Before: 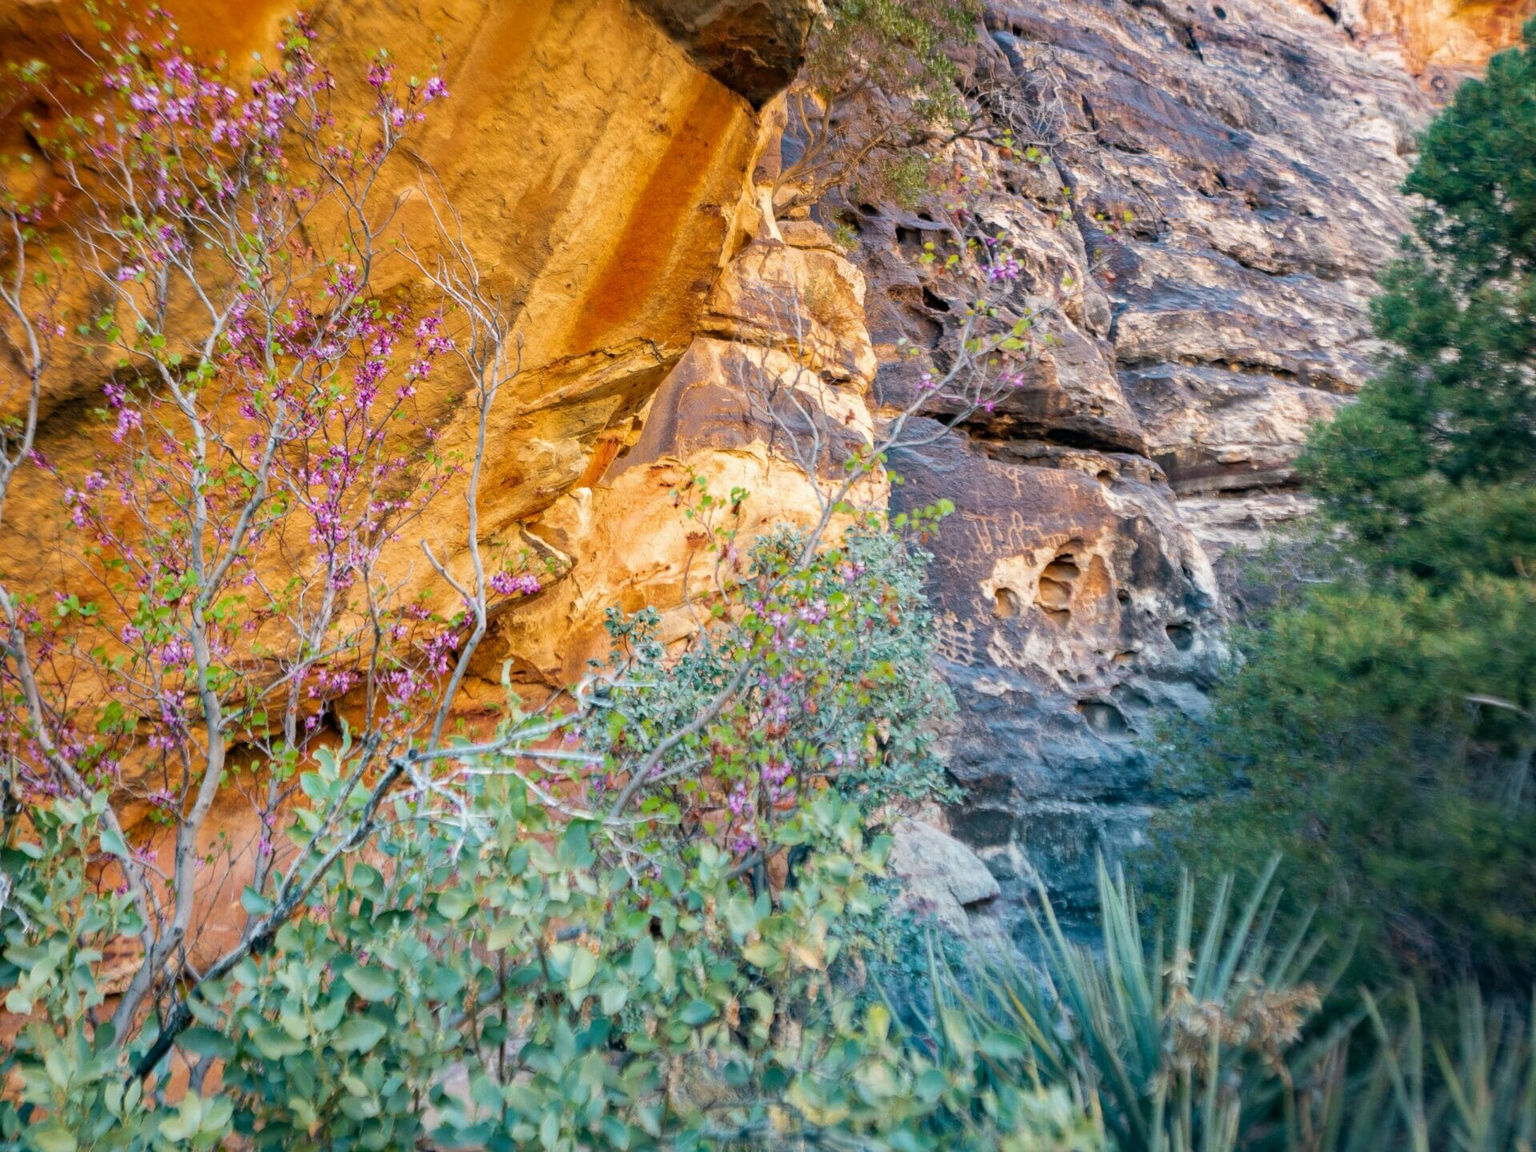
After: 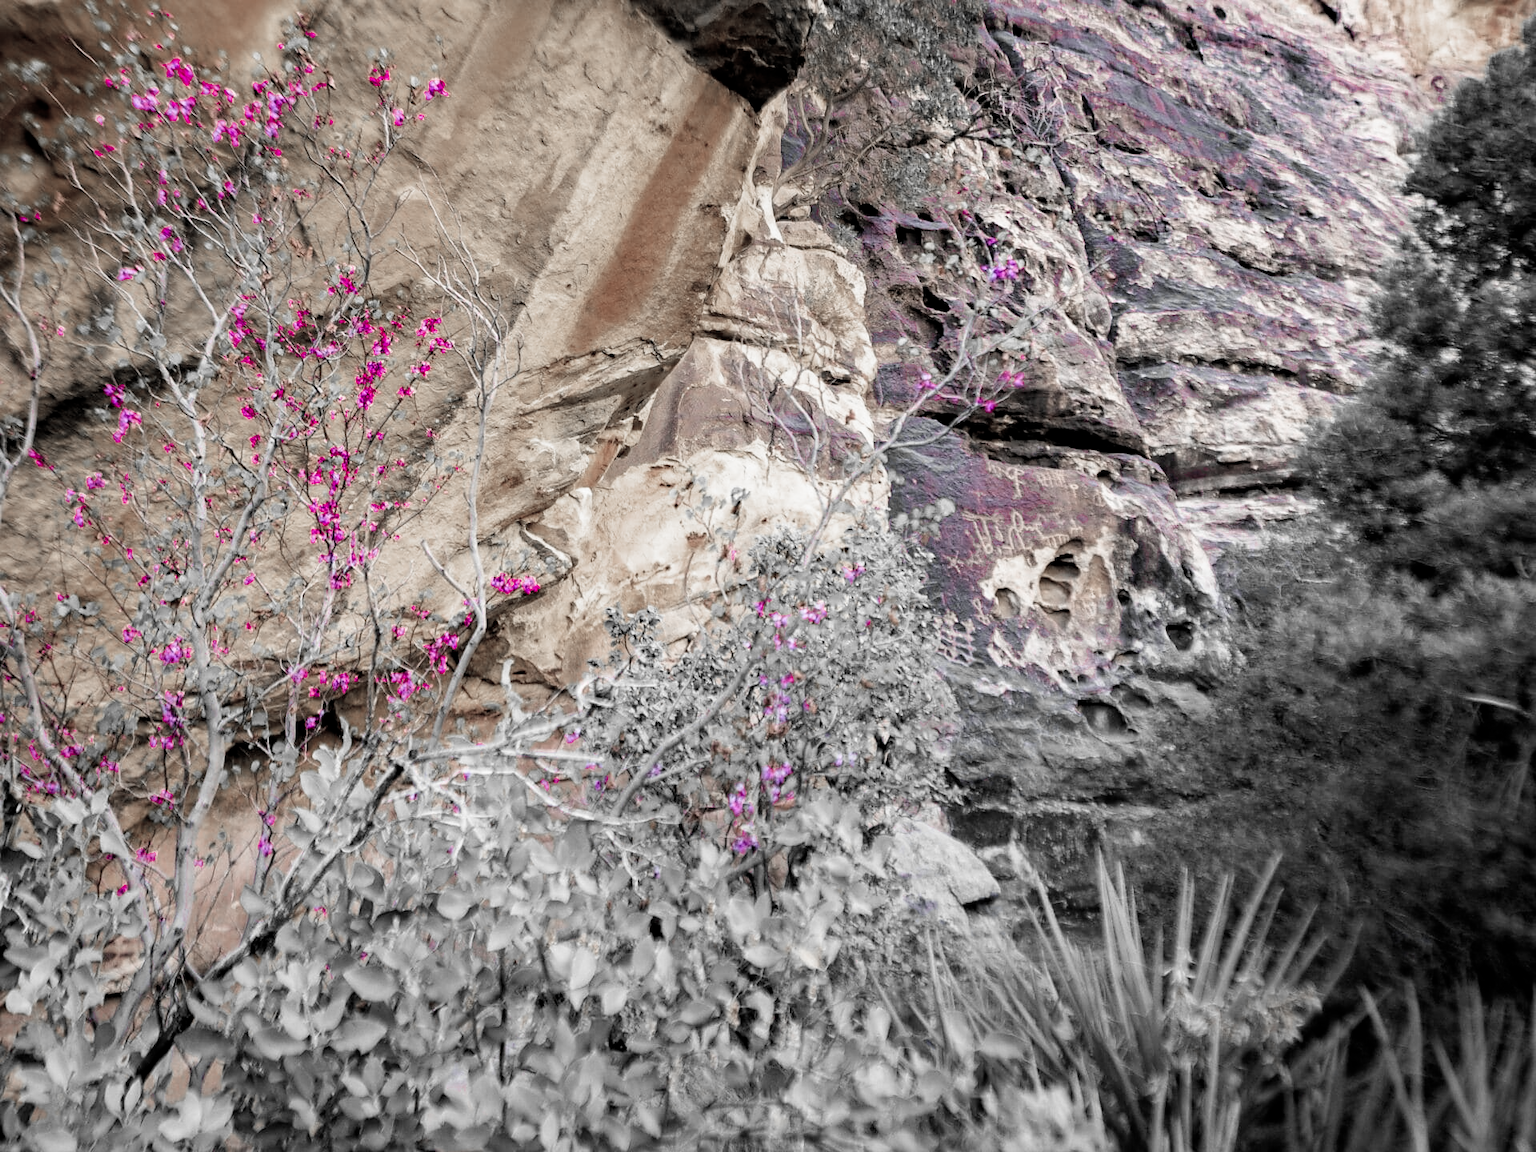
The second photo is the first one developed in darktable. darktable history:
sharpen: radius 1.611, amount 0.375, threshold 1.472
color zones: curves: ch0 [(0, 0.278) (0.143, 0.5) (0.286, 0.5) (0.429, 0.5) (0.571, 0.5) (0.714, 0.5) (0.857, 0.5) (1, 0.5)]; ch1 [(0, 1) (0.143, 0.165) (0.286, 0) (0.429, 0) (0.571, 0) (0.714, 0) (0.857, 0.5) (1, 0.5)]; ch2 [(0, 0.508) (0.143, 0.5) (0.286, 0.5) (0.429, 0.5) (0.571, 0.5) (0.714, 0.5) (0.857, 0.5) (1, 0.5)]
filmic rgb: middle gray luminance 8.79%, black relative exposure -6.36 EV, white relative exposure 2.7 EV, target black luminance 0%, hardness 4.73, latitude 73.68%, contrast 1.335, shadows ↔ highlights balance 9.95%, iterations of high-quality reconstruction 0
